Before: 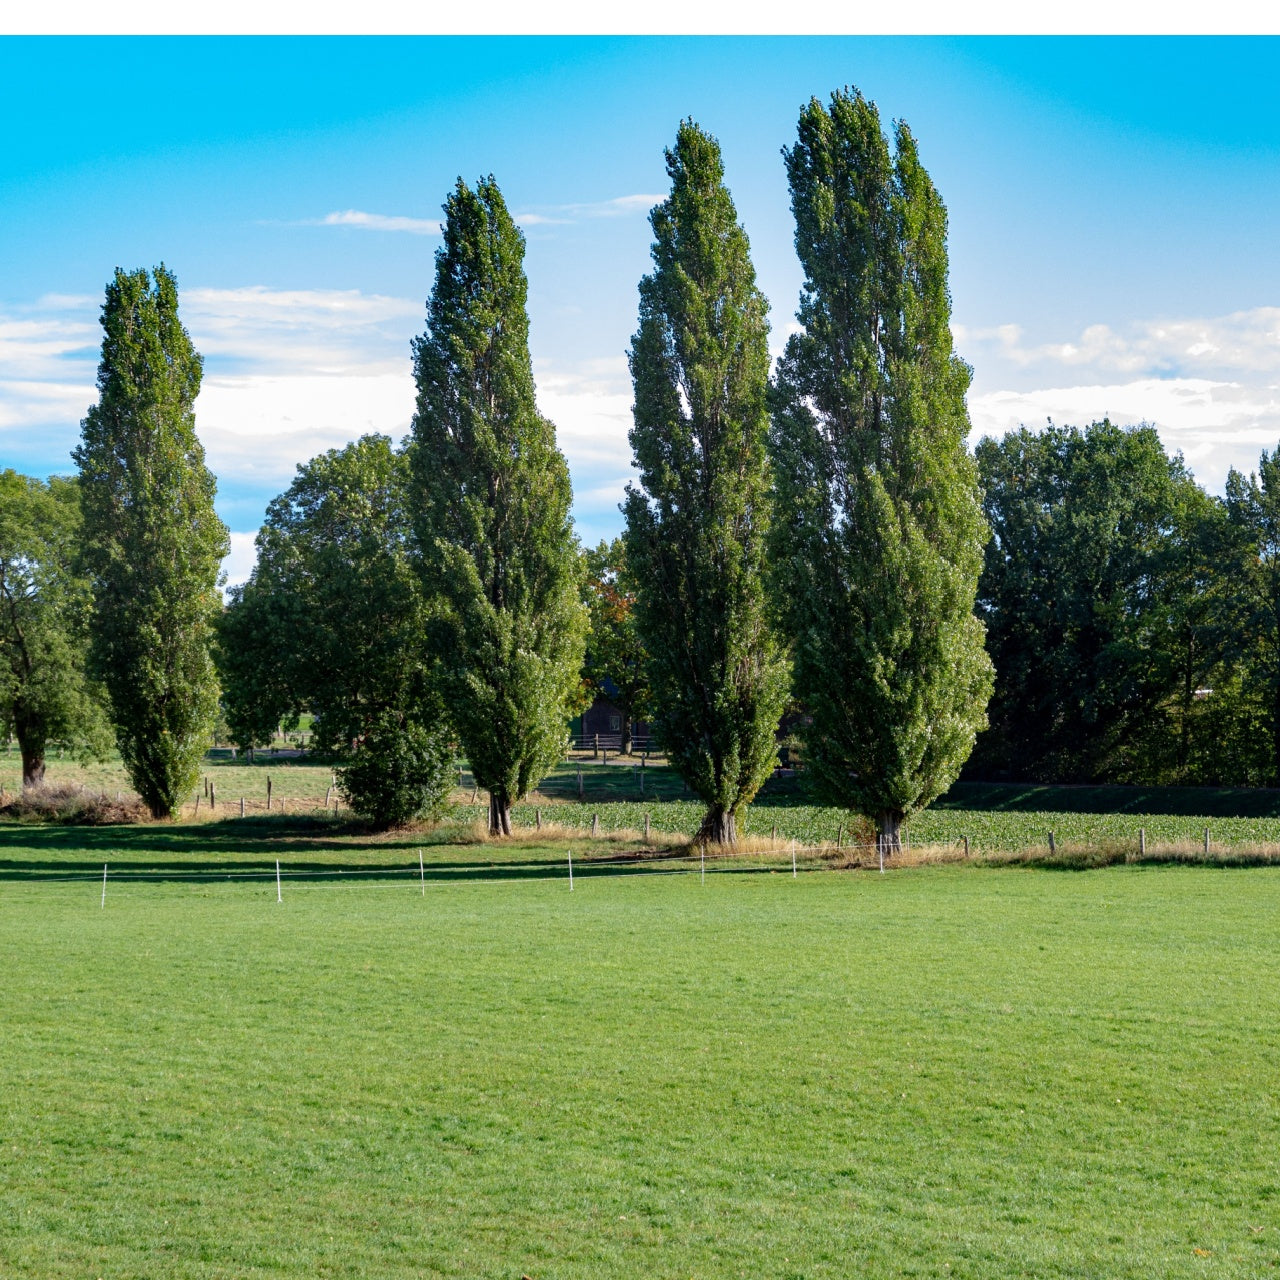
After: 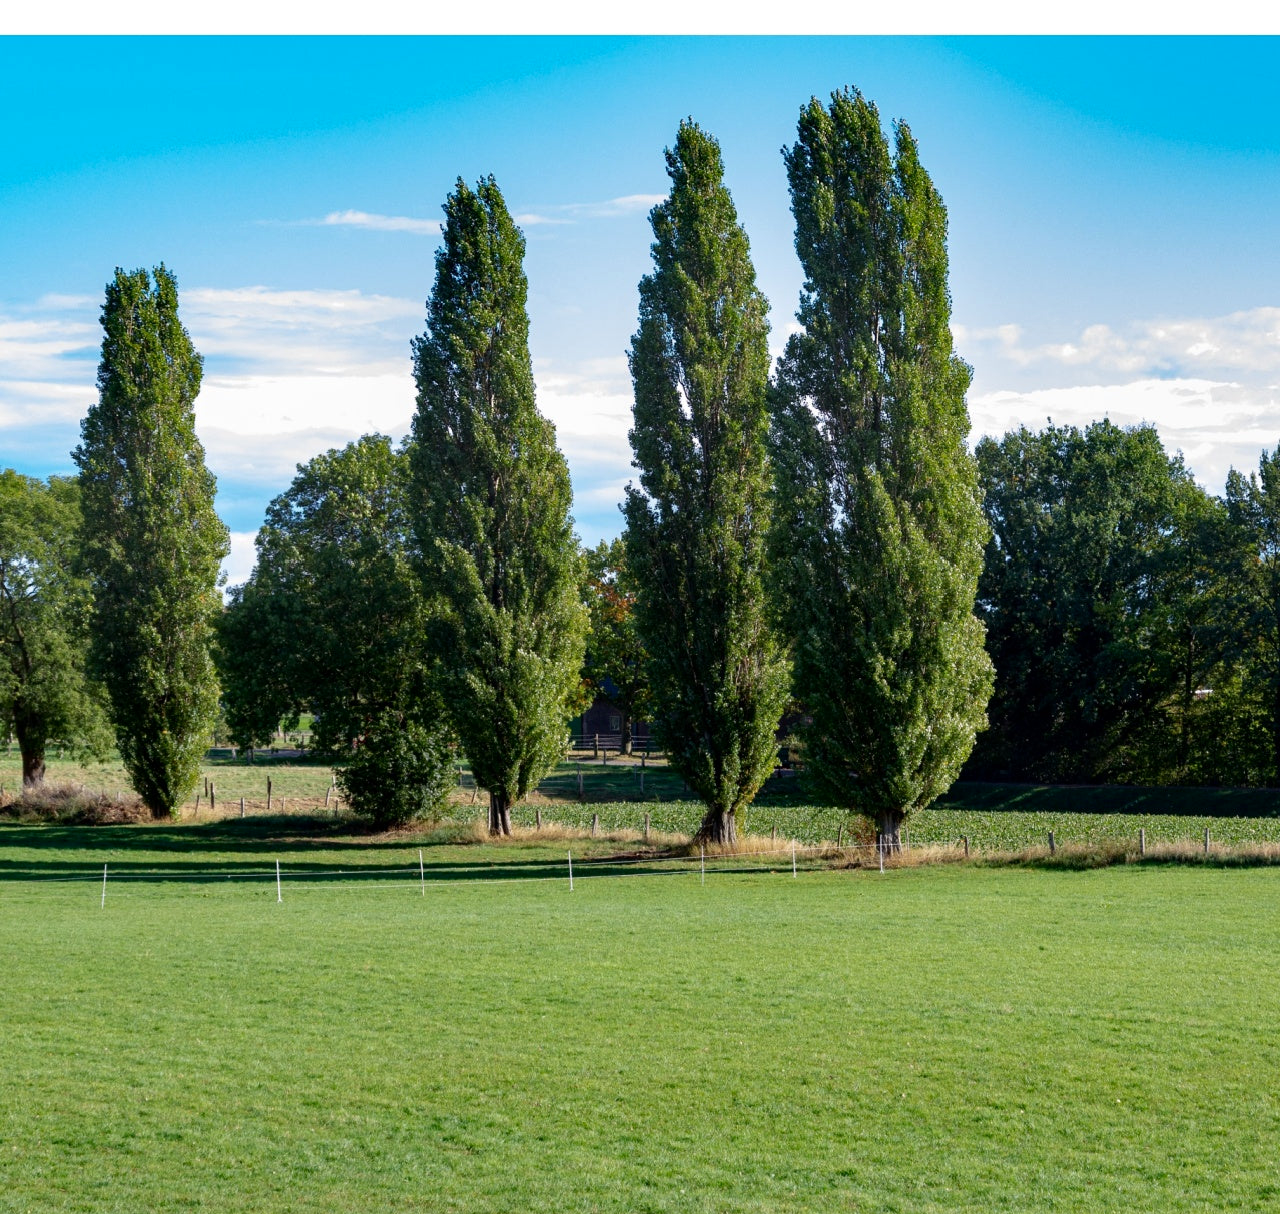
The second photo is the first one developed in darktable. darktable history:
contrast brightness saturation: contrast 0.03, brightness -0.04
crop and rotate: top 0%, bottom 5.097%
